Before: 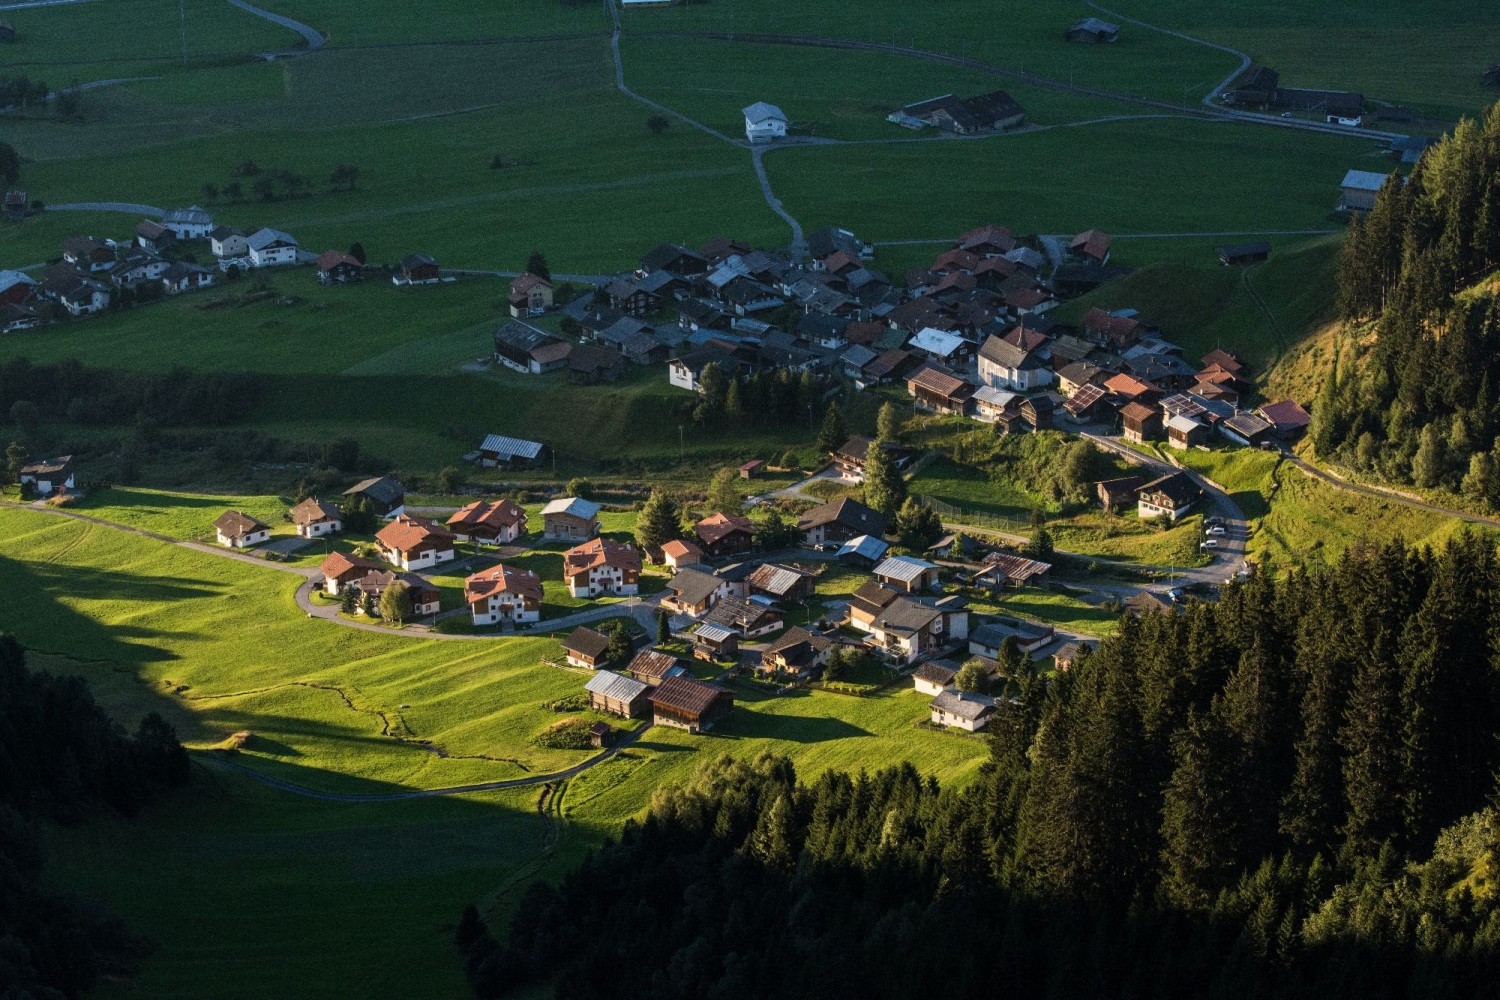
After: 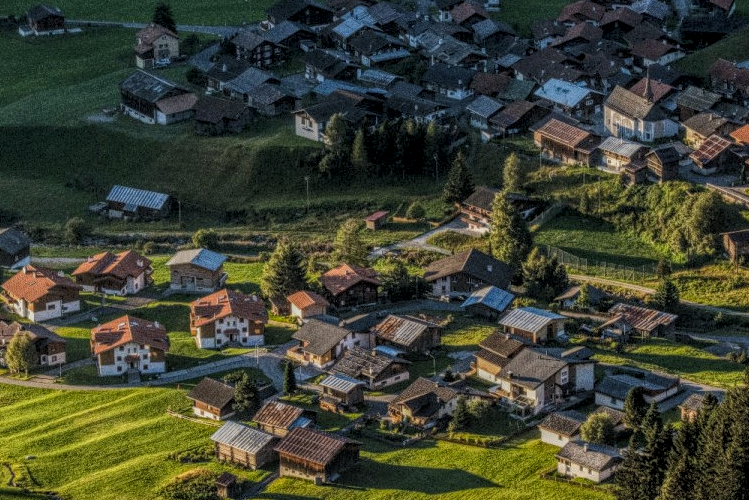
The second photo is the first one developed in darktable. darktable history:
local contrast: highlights 0%, shadows 0%, detail 200%, midtone range 0.25
levels: levels [0.026, 0.507, 0.987]
crop: left 25%, top 25%, right 25%, bottom 25%
color contrast: green-magenta contrast 0.96
